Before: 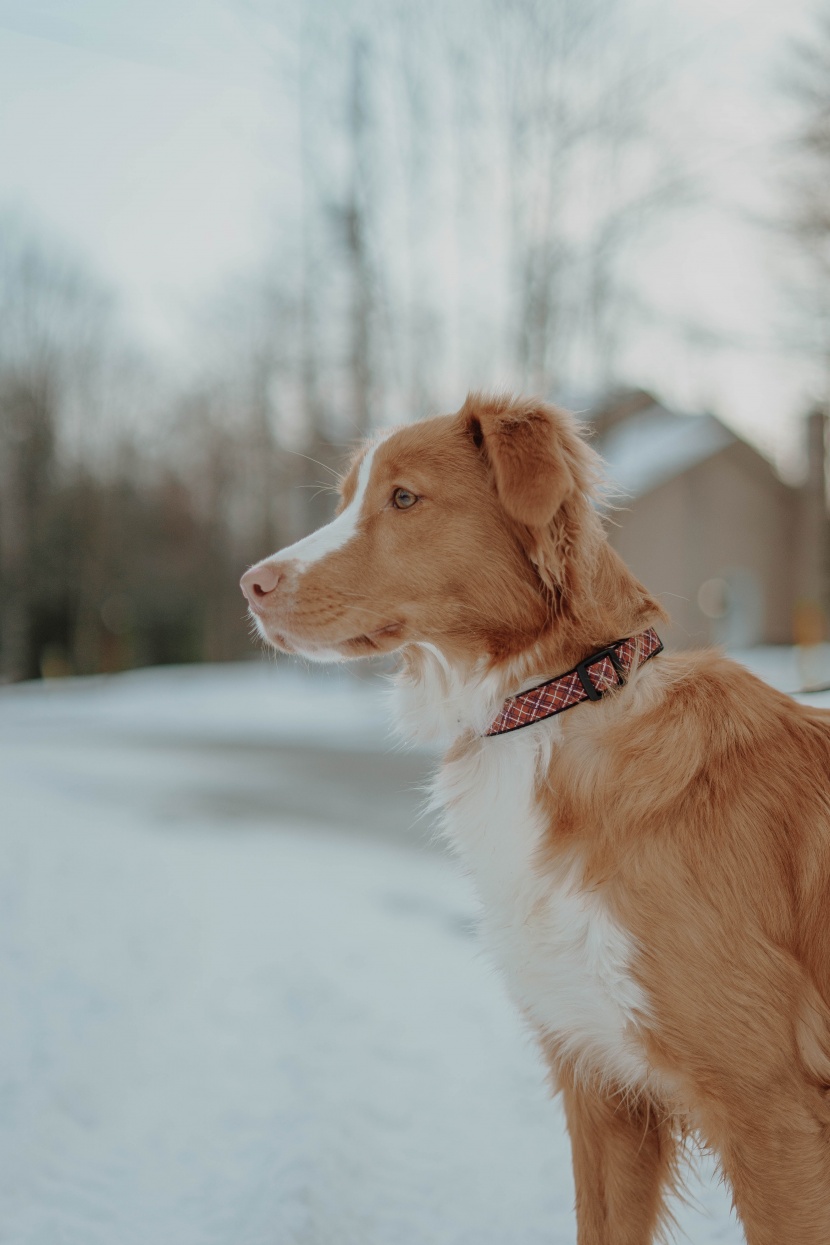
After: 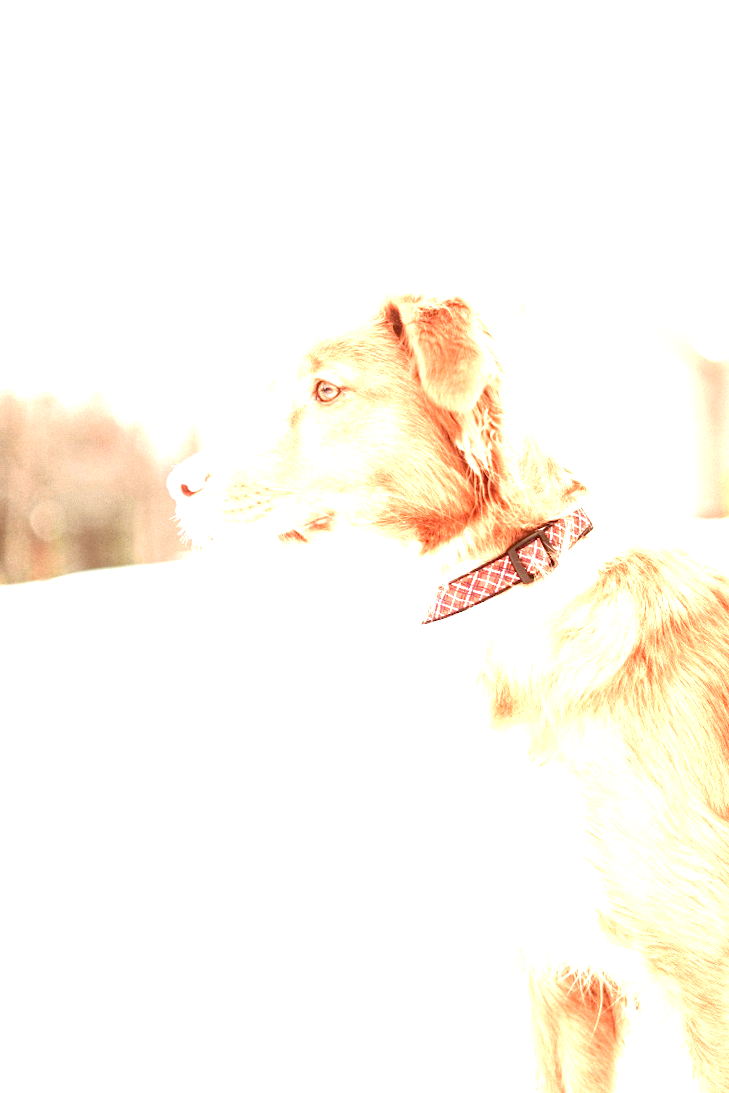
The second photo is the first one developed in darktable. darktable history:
crop and rotate: angle 2.88°, left 5.561%, top 5.693%
exposure: exposure 3.047 EV, compensate highlight preservation false
color correction: highlights a* 9.47, highlights b* 8.8, shadows a* 39.68, shadows b* 39.42, saturation 0.822
local contrast: on, module defaults
